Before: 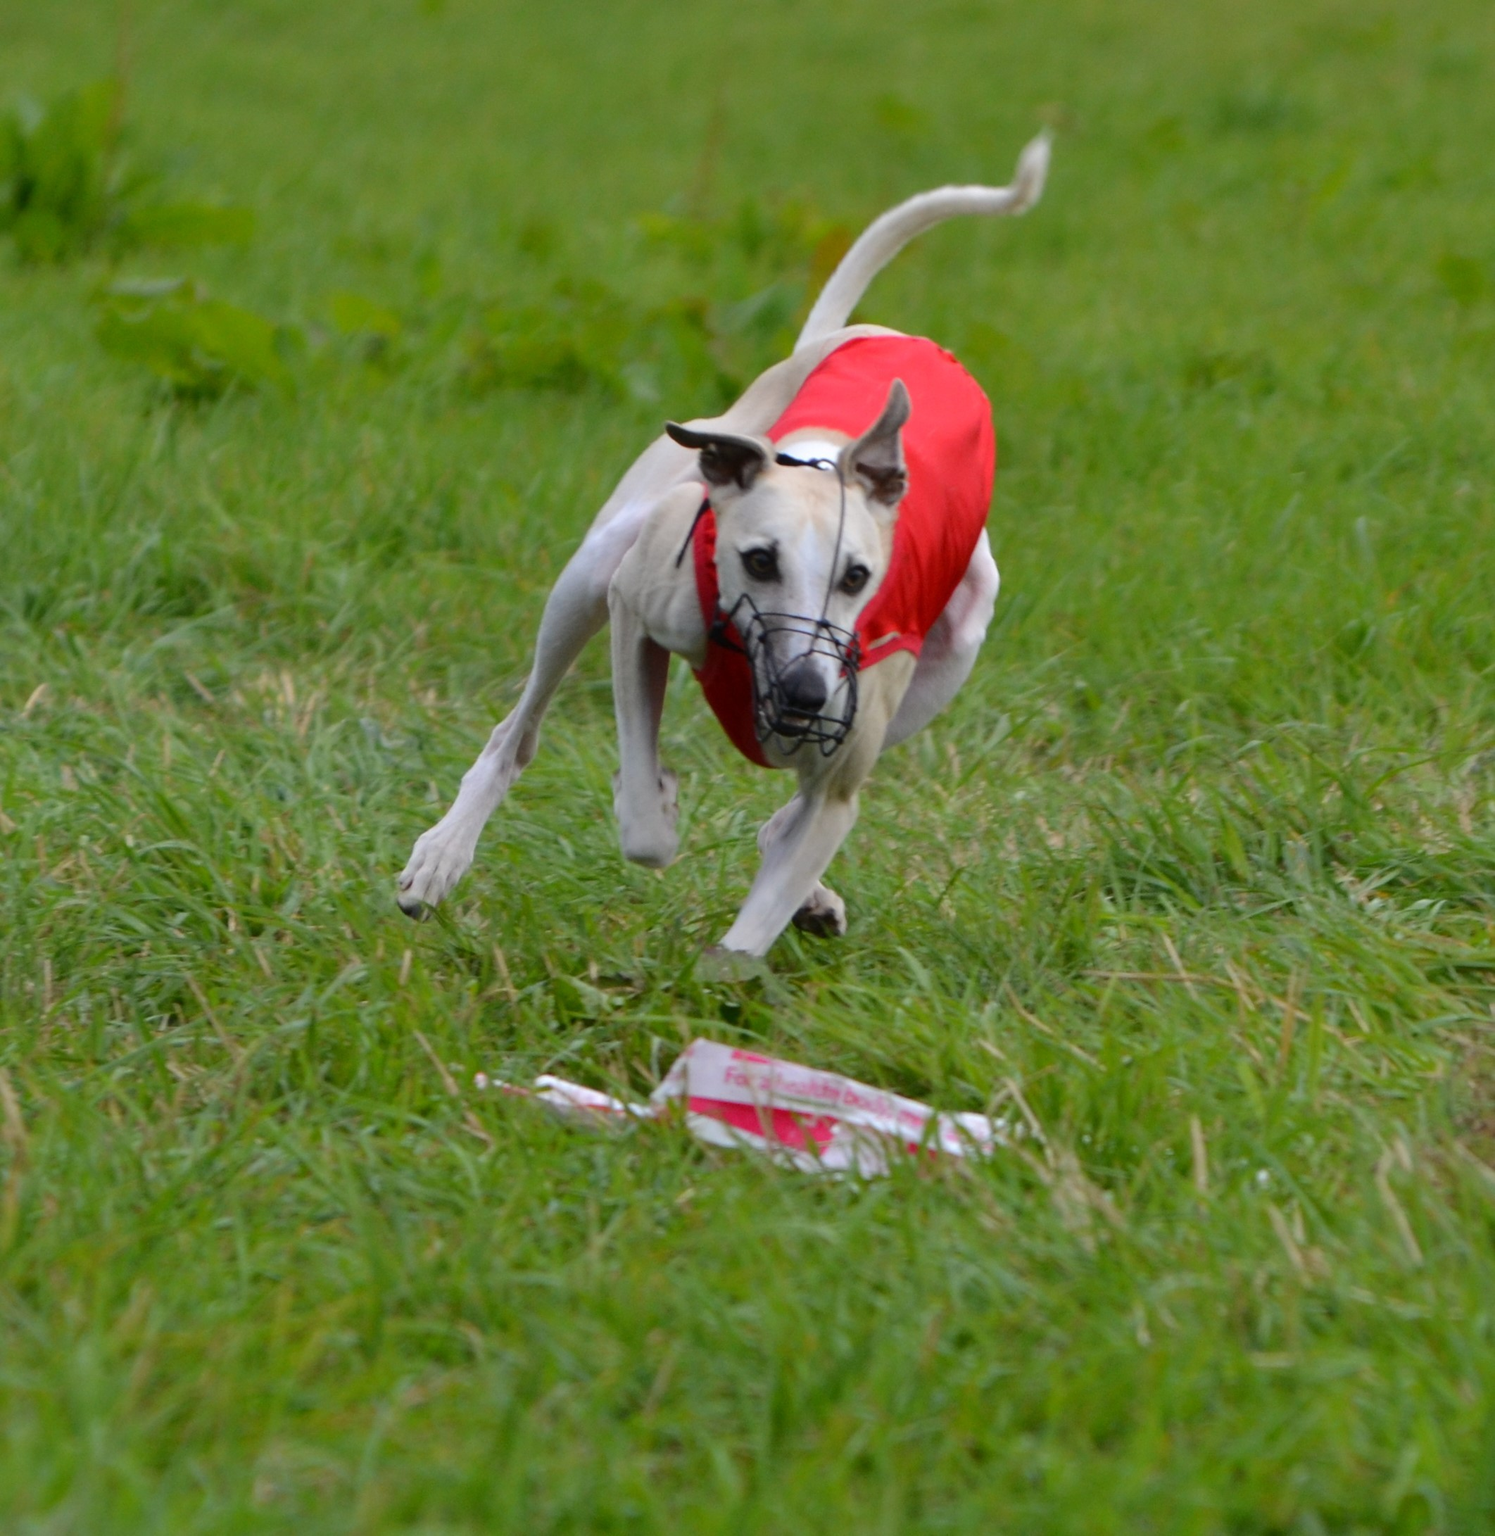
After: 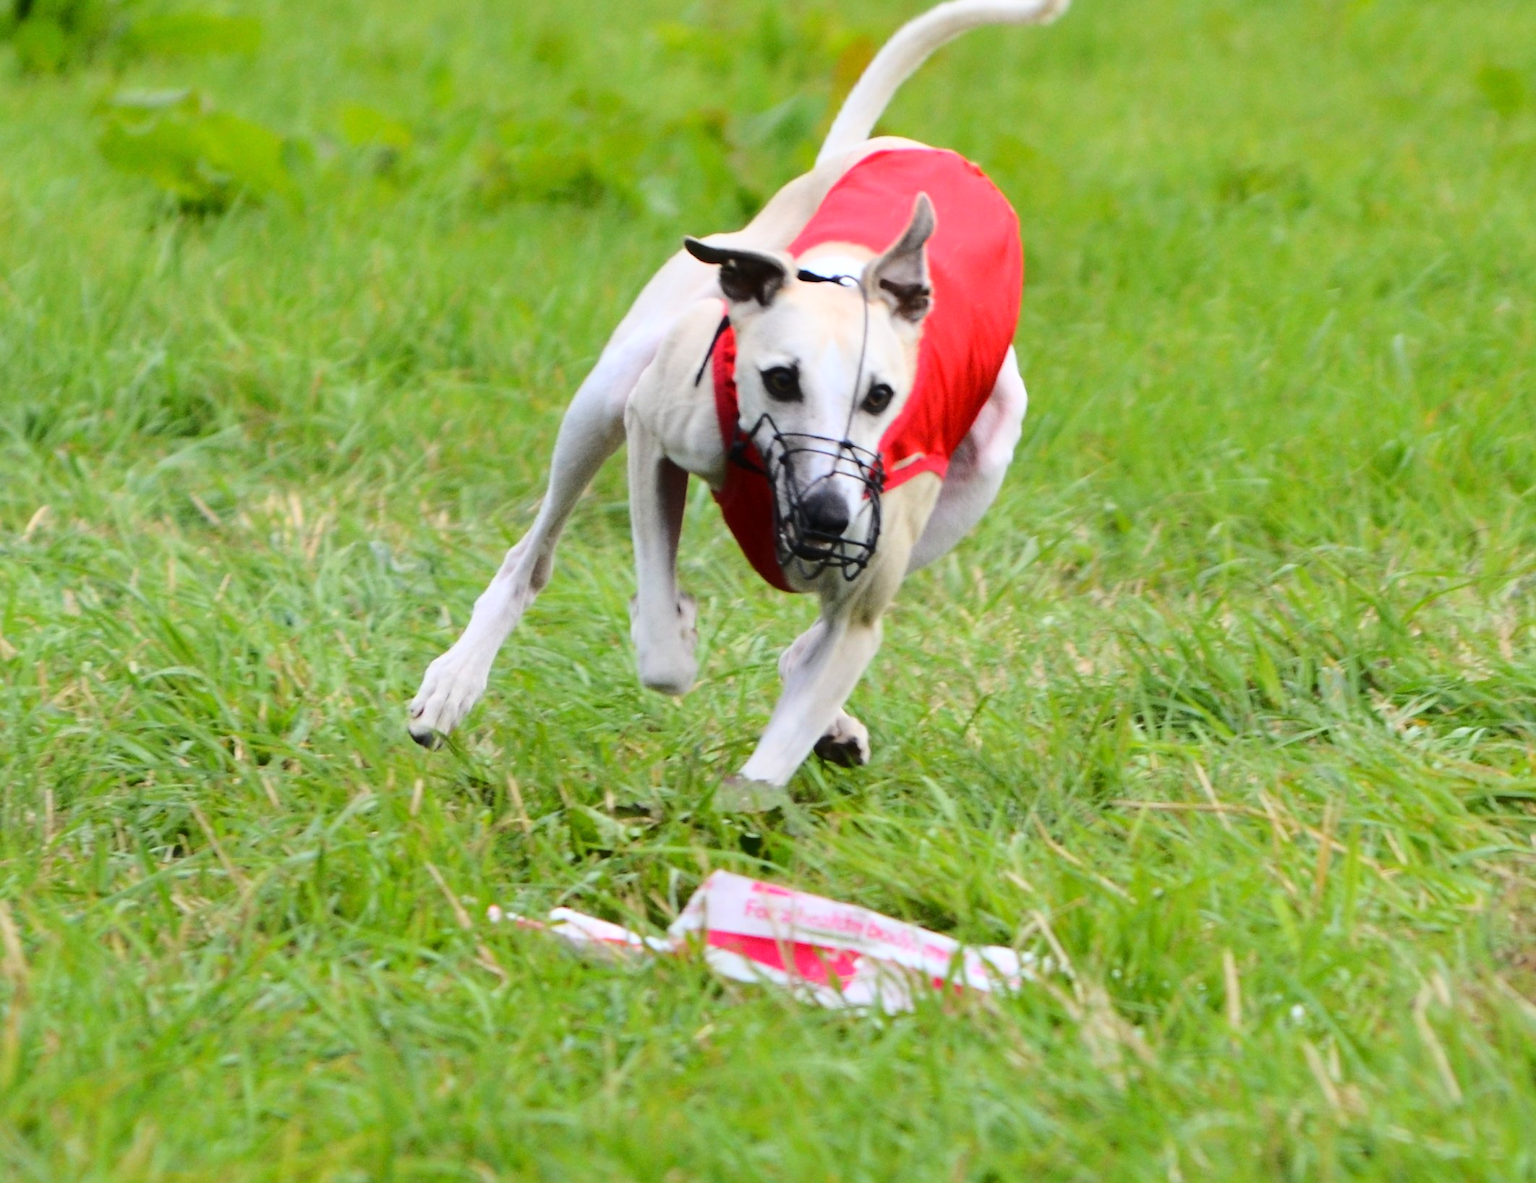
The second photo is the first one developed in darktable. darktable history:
crop and rotate: top 12.5%, bottom 12.5%
base curve: curves: ch0 [(0, 0) (0.032, 0.037) (0.105, 0.228) (0.435, 0.76) (0.856, 0.983) (1, 1)]
